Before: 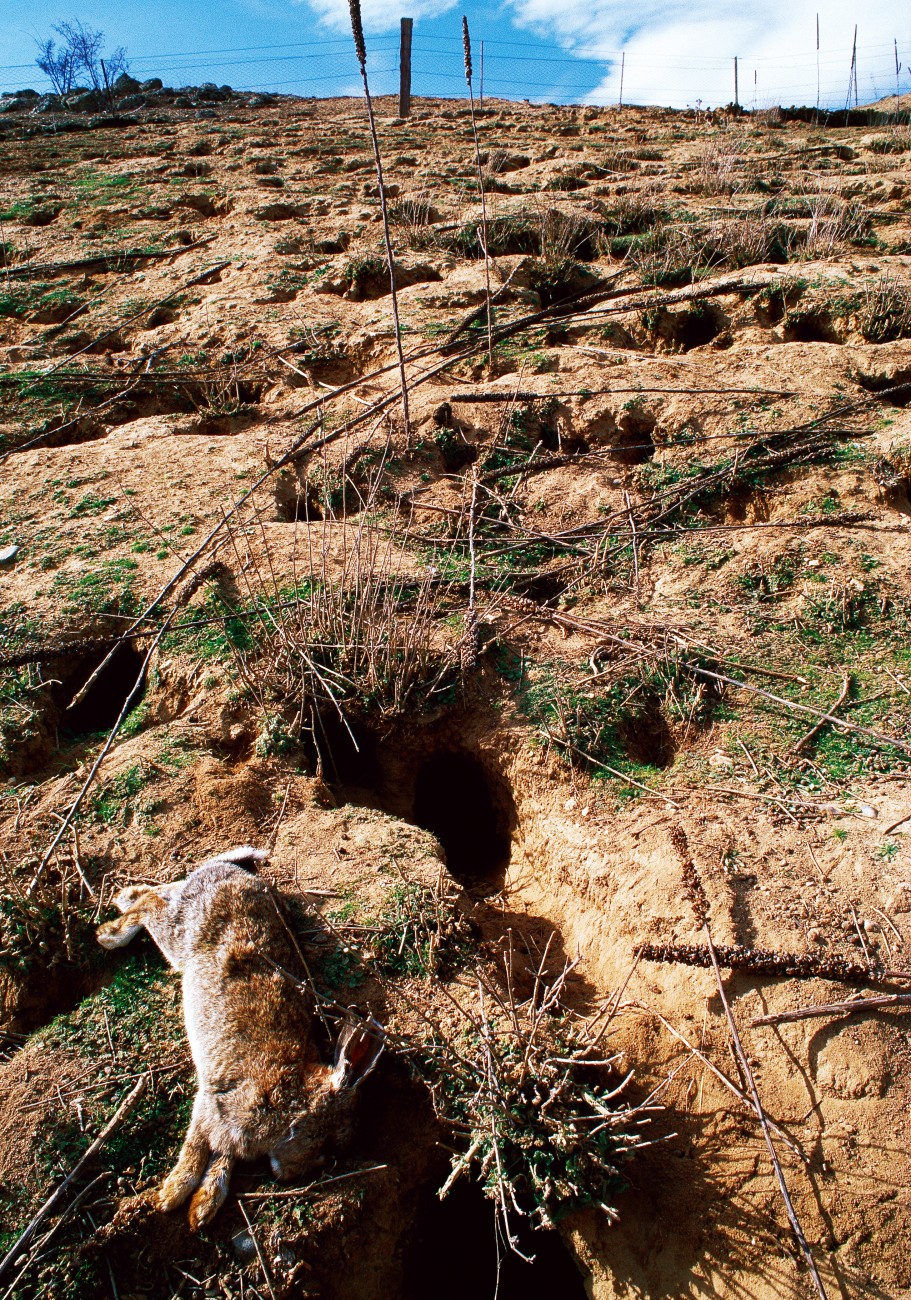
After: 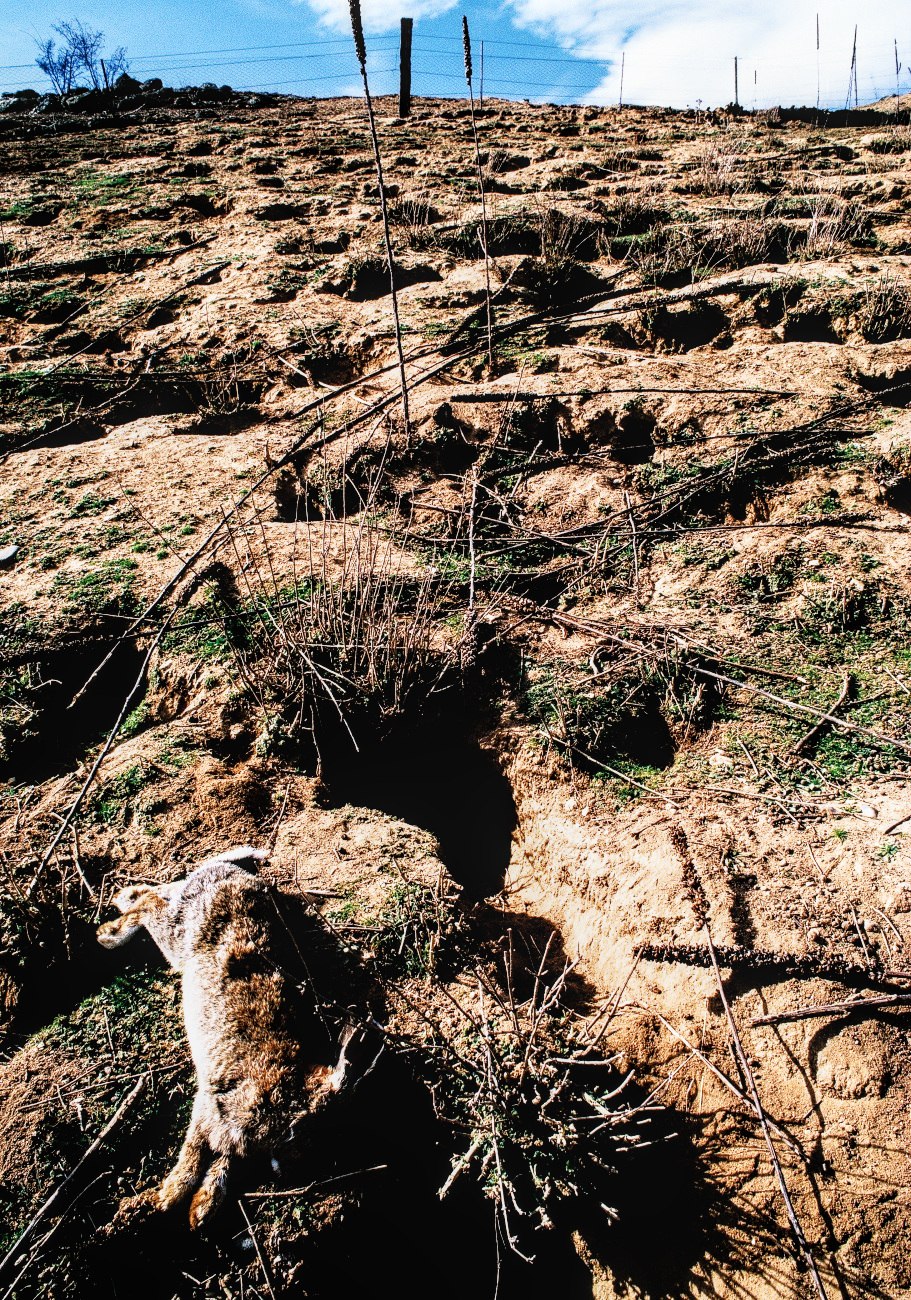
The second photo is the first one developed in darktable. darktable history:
local contrast: on, module defaults
filmic rgb: black relative exposure -3.75 EV, white relative exposure 2.4 EV, dynamic range scaling -50%, hardness 3.42, latitude 30%, contrast 1.8
